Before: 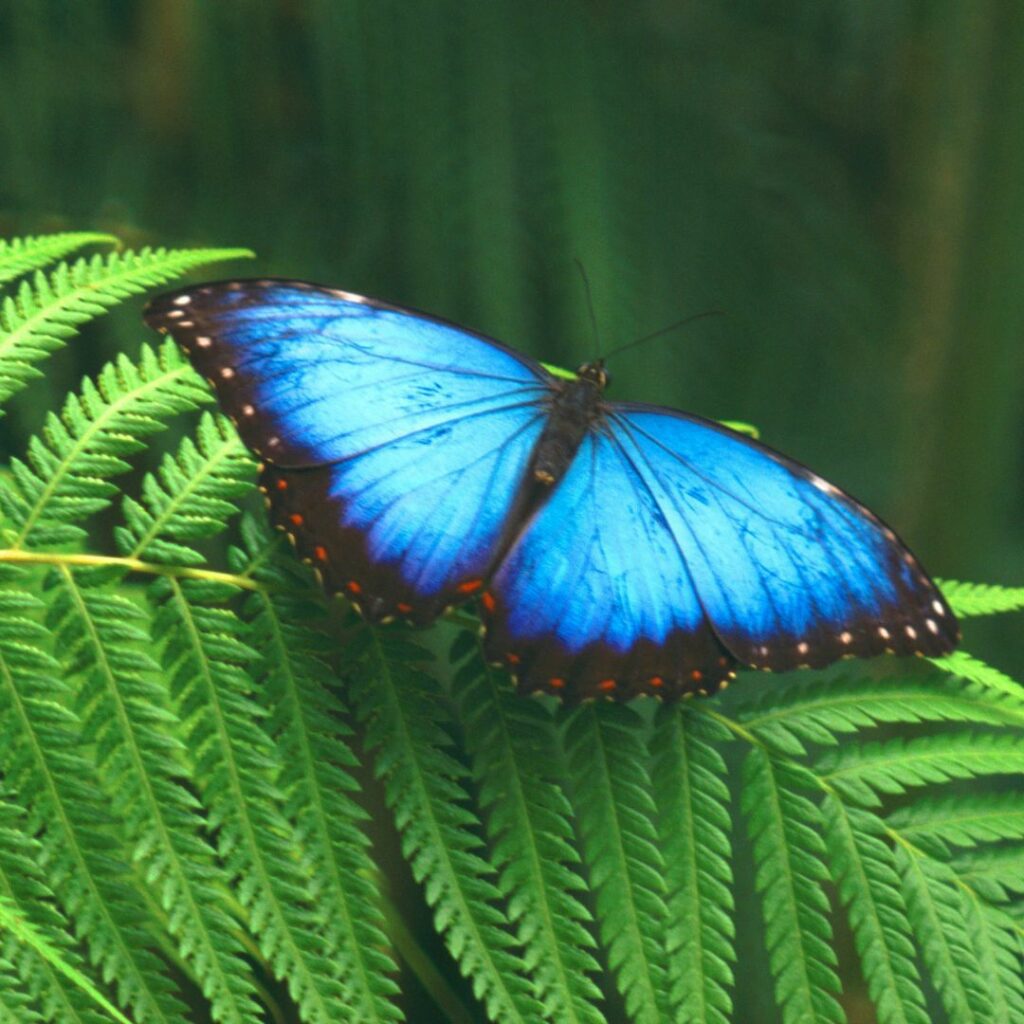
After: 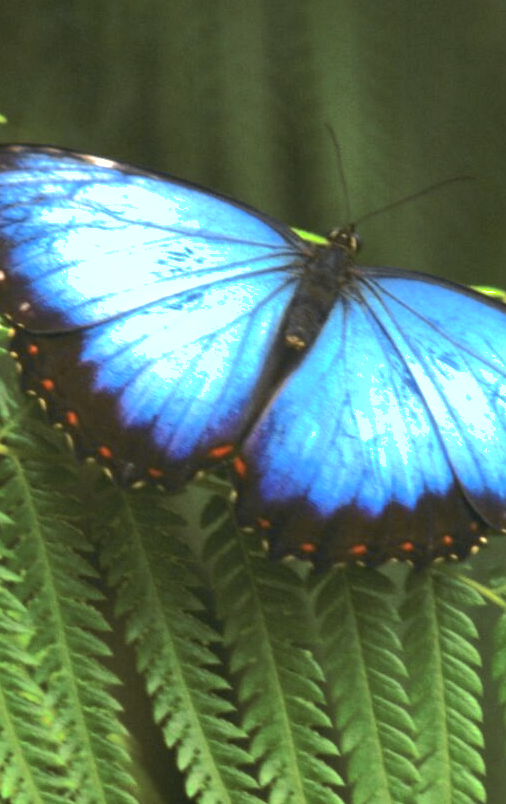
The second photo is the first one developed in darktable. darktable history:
crop and rotate: angle 0.02°, left 24.353%, top 13.219%, right 26.156%, bottom 8.224%
tone curve: curves: ch0 [(0, 0) (0.765, 0.816) (1, 1)]; ch1 [(0, 0) (0.425, 0.464) (0.5, 0.5) (0.531, 0.522) (0.588, 0.575) (0.994, 0.939)]; ch2 [(0, 0) (0.398, 0.435) (0.455, 0.481) (0.501, 0.504) (0.529, 0.544) (0.584, 0.585) (1, 0.911)], color space Lab, independent channels
shadows and highlights: on, module defaults
tone equalizer: -8 EV -0.75 EV, -7 EV -0.7 EV, -6 EV -0.6 EV, -5 EV -0.4 EV, -3 EV 0.4 EV, -2 EV 0.6 EV, -1 EV 0.7 EV, +0 EV 0.75 EV, edges refinement/feathering 500, mask exposure compensation -1.57 EV, preserve details no
